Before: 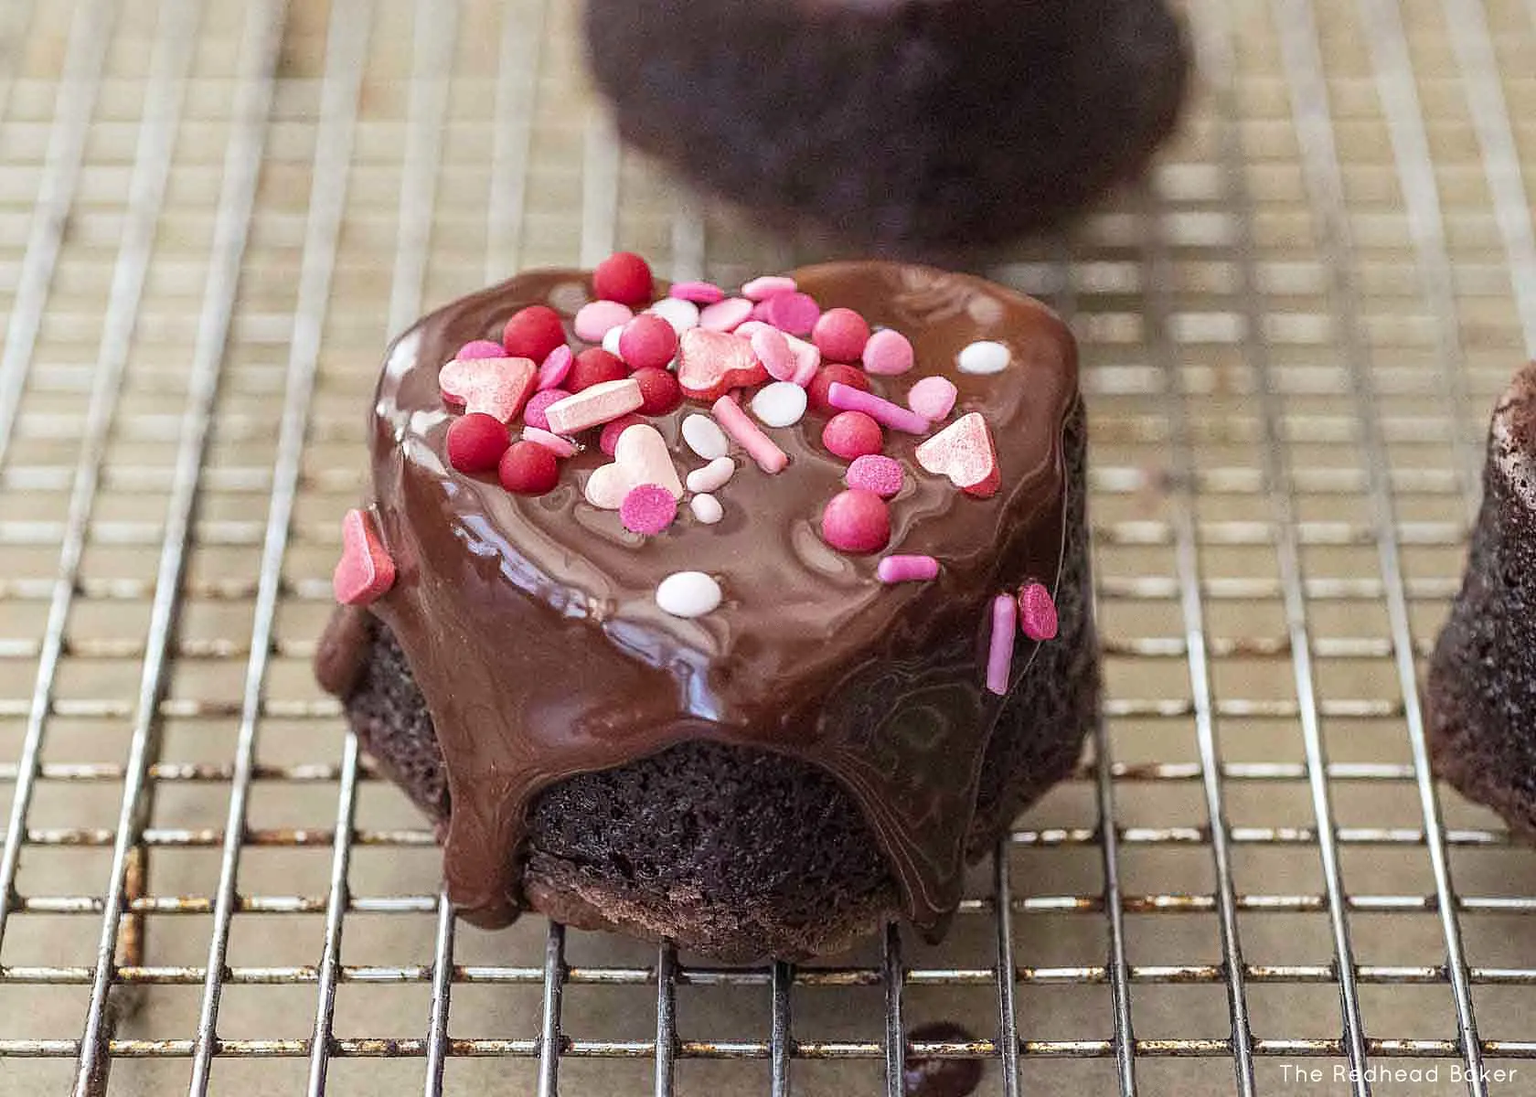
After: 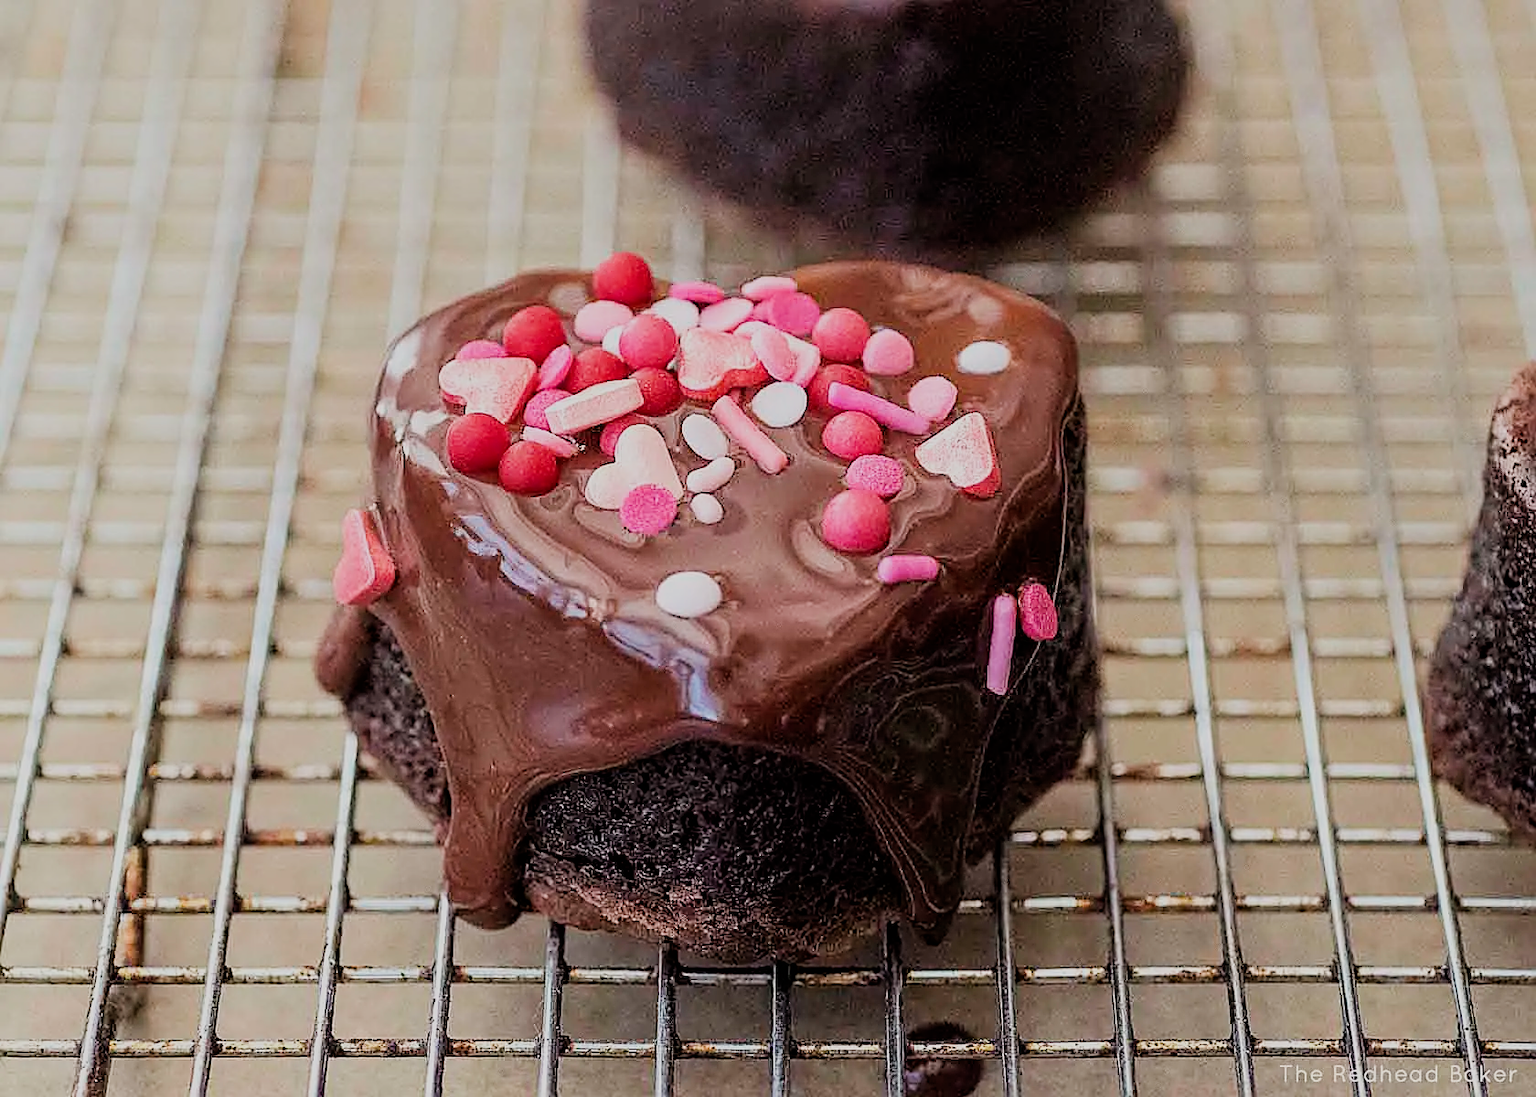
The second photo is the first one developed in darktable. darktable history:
filmic rgb: black relative exposure -9.22 EV, white relative exposure 6.77 EV, hardness 3.07, contrast 1.05
sharpen: on, module defaults
